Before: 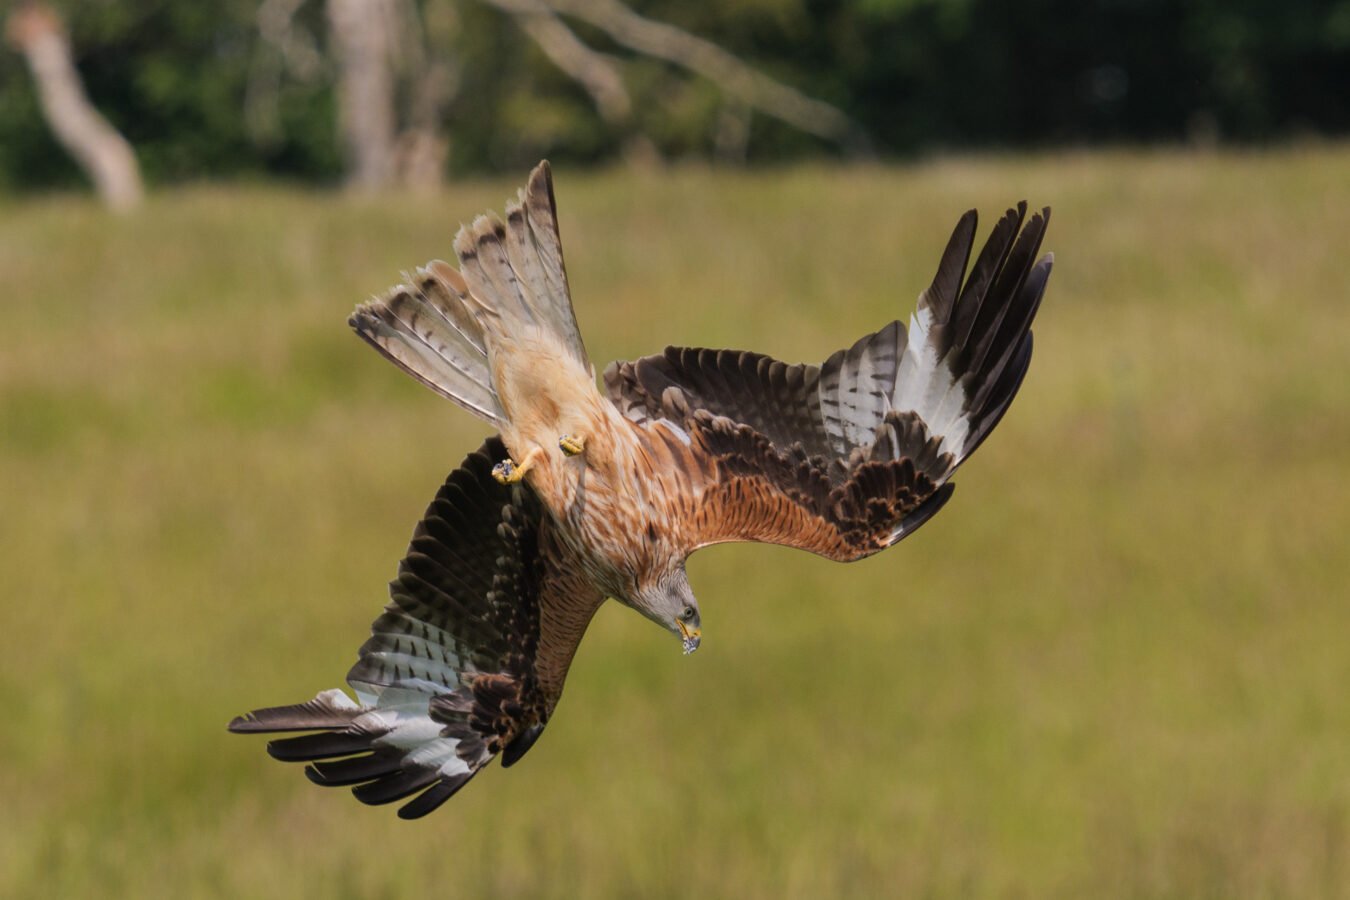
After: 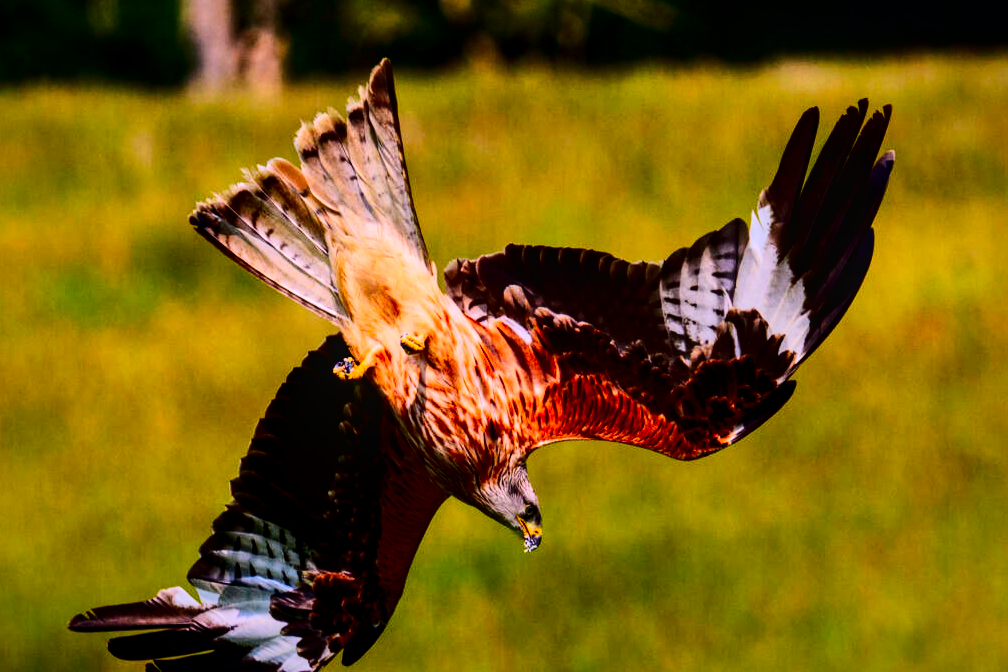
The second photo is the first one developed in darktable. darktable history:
rgb curve: curves: ch0 [(0, 0) (0.21, 0.15) (0.24, 0.21) (0.5, 0.75) (0.75, 0.96) (0.89, 0.99) (1, 1)]; ch1 [(0, 0.02) (0.21, 0.13) (0.25, 0.2) (0.5, 0.67) (0.75, 0.9) (0.89, 0.97) (1, 1)]; ch2 [(0, 0.02) (0.21, 0.13) (0.25, 0.2) (0.5, 0.67) (0.75, 0.9) (0.89, 0.97) (1, 1)], compensate middle gray true
contrast brightness saturation: brightness -1, saturation 1
shadows and highlights: soften with gaussian
color calibration: illuminant as shot in camera, x 0.358, y 0.373, temperature 4628.91 K
crop and rotate: left 11.831%, top 11.346%, right 13.429%, bottom 13.899%
vignetting: fall-off start 80.87%, fall-off radius 61.59%, brightness -0.384, saturation 0.007, center (0, 0.007), automatic ratio true, width/height ratio 1.418
color correction: highlights a* 7.34, highlights b* 4.37
local contrast: on, module defaults
